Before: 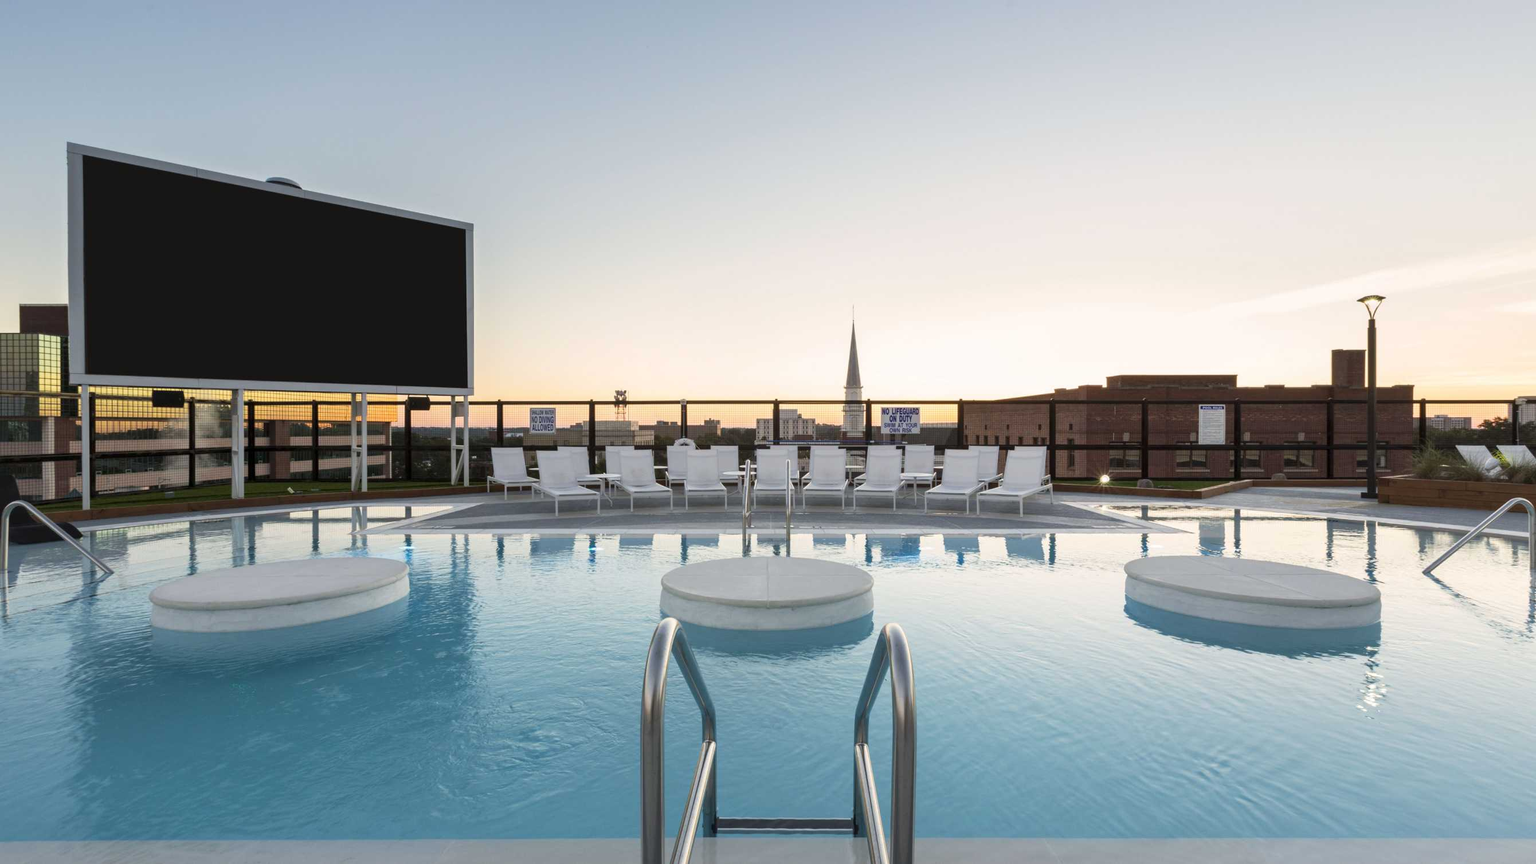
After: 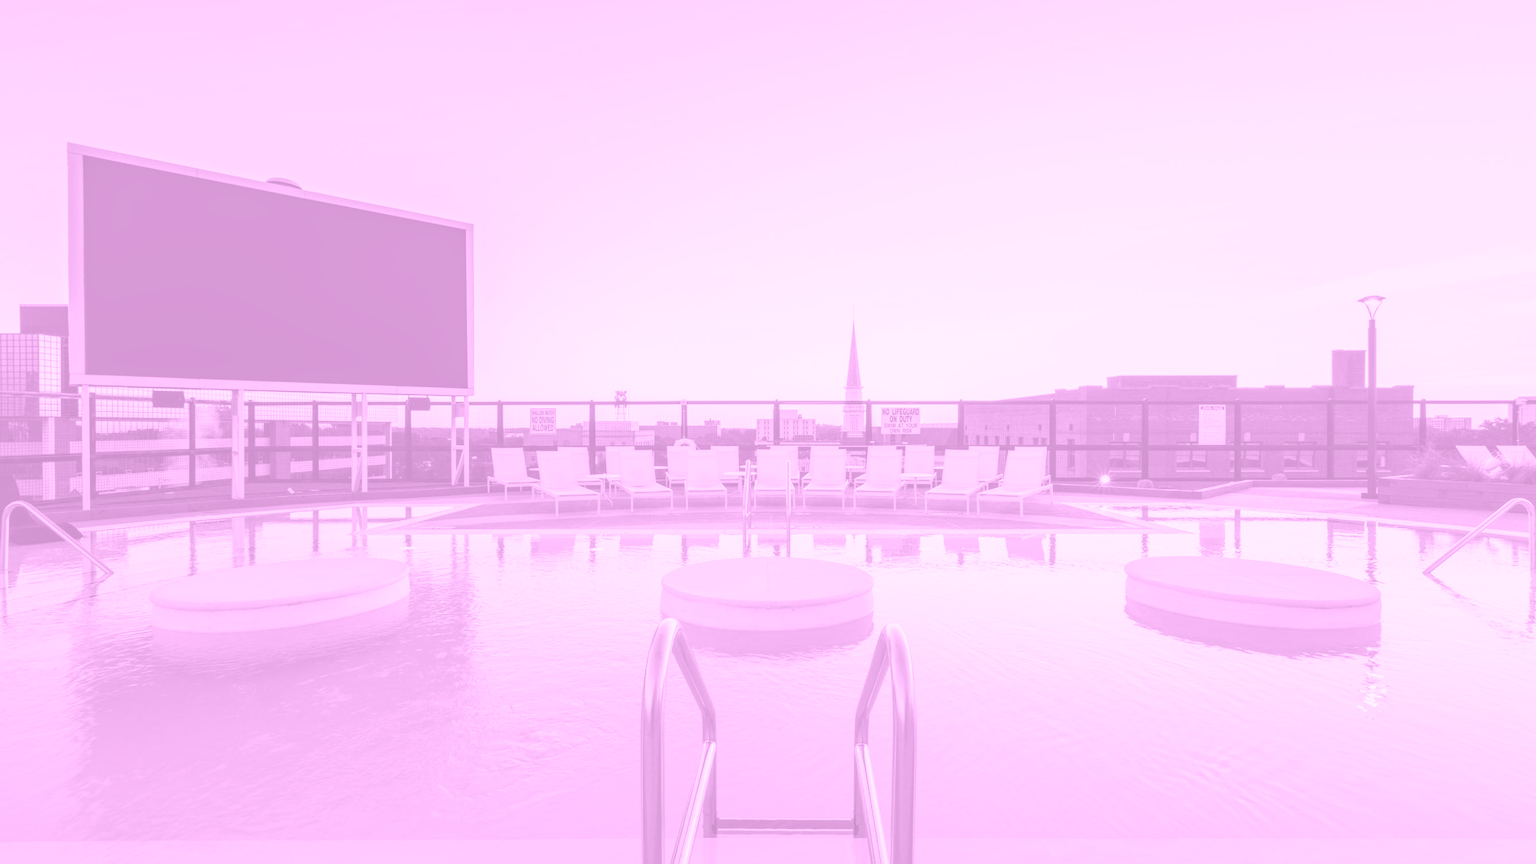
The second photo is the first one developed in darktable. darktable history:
tone equalizer: -8 EV -0.417 EV, -7 EV -0.389 EV, -6 EV -0.333 EV, -5 EV -0.222 EV, -3 EV 0.222 EV, -2 EV 0.333 EV, -1 EV 0.389 EV, +0 EV 0.417 EV, edges refinement/feathering 500, mask exposure compensation -1.57 EV, preserve details no
rotate and perspective: automatic cropping off
local contrast: detail 130%
colorize: hue 331.2°, saturation 75%, source mix 30.28%, lightness 70.52%, version 1
